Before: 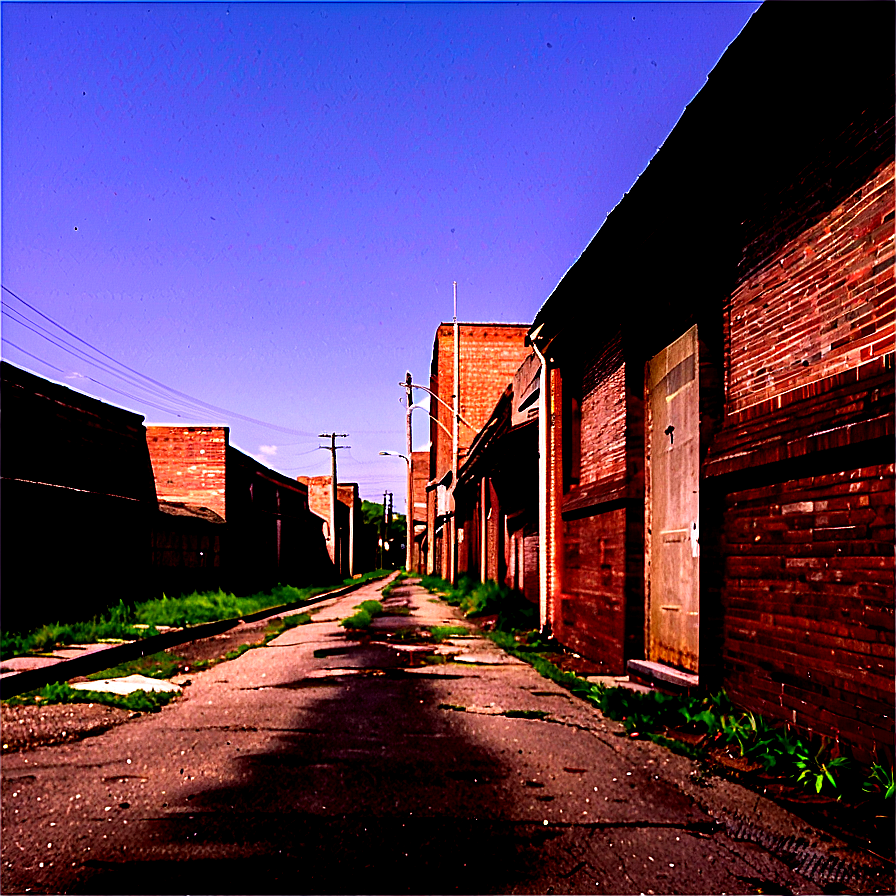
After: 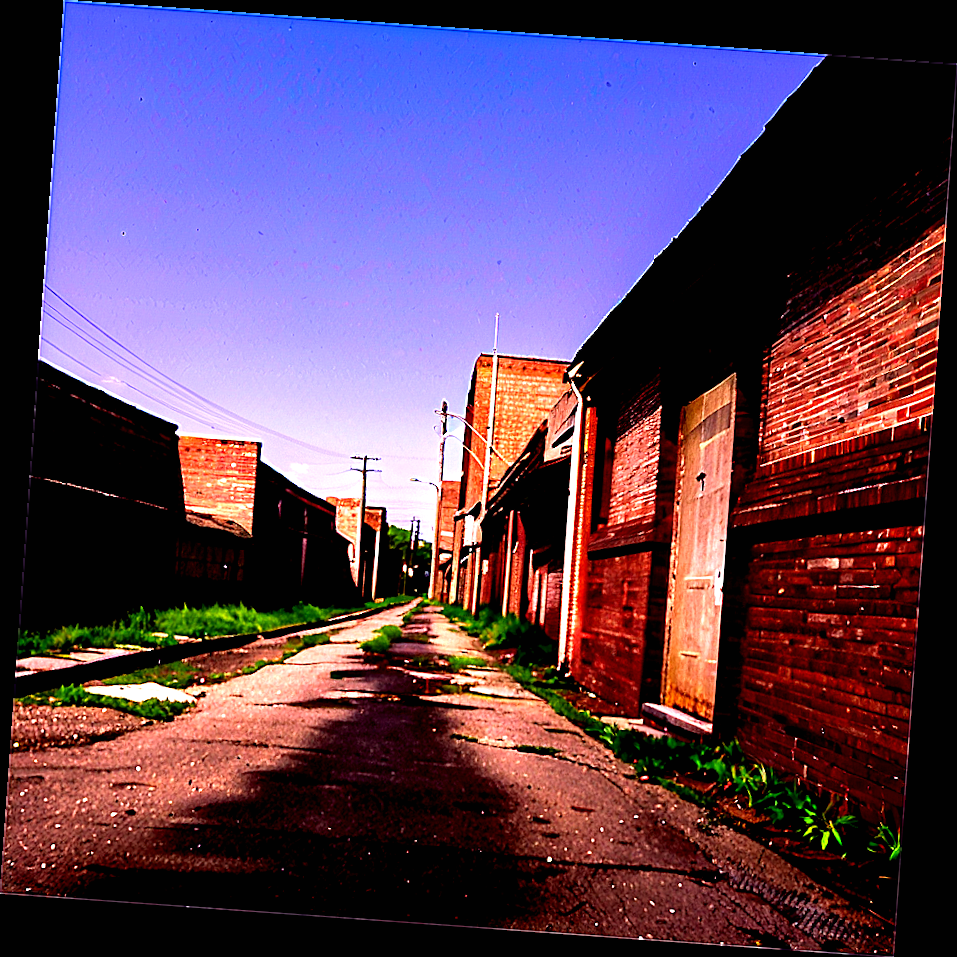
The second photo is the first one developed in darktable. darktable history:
exposure: black level correction 0, exposure 0.7 EV, compensate exposure bias true, compensate highlight preservation false
rotate and perspective: rotation 4.1°, automatic cropping off
